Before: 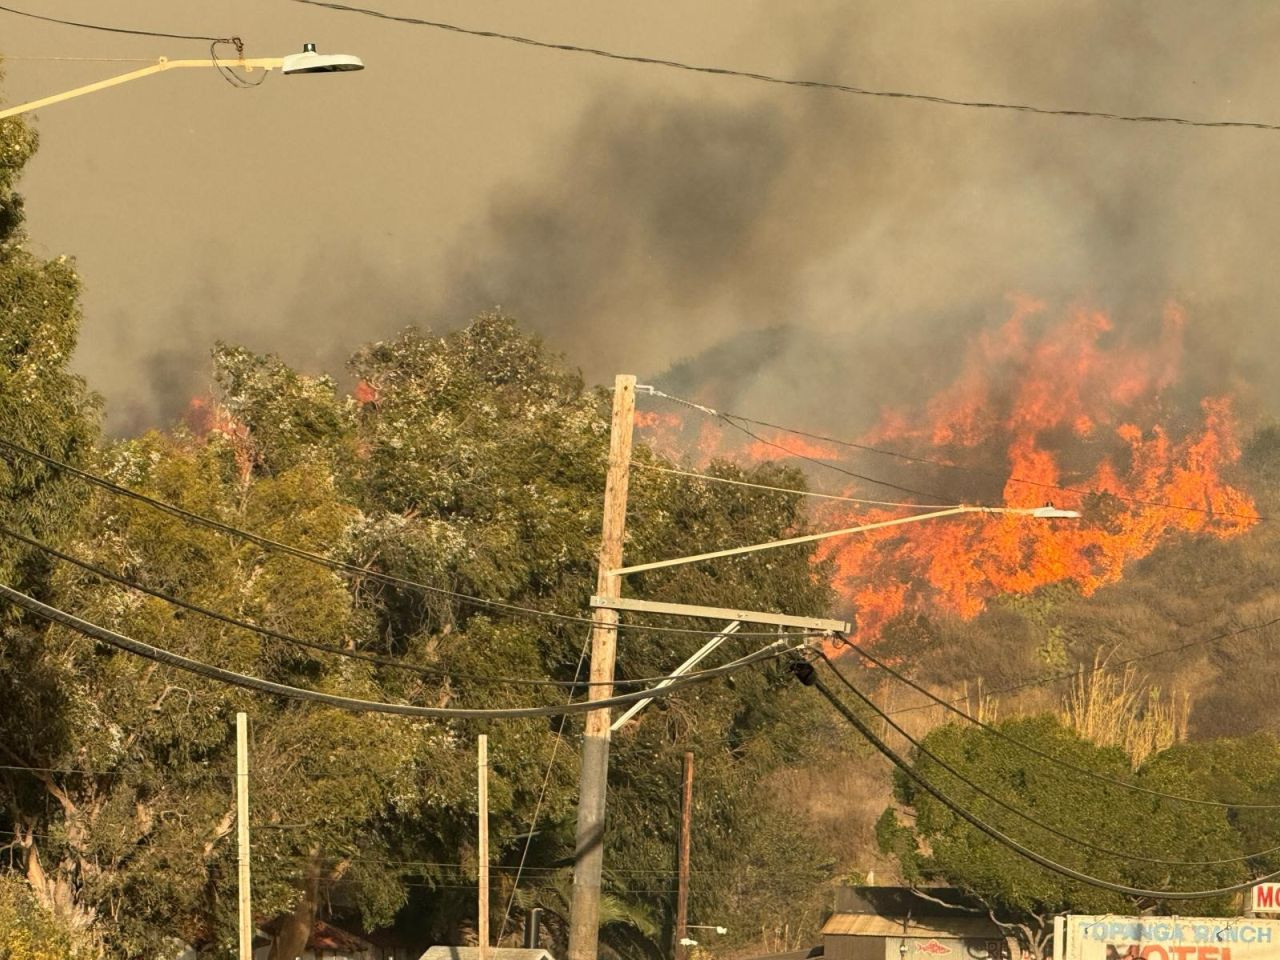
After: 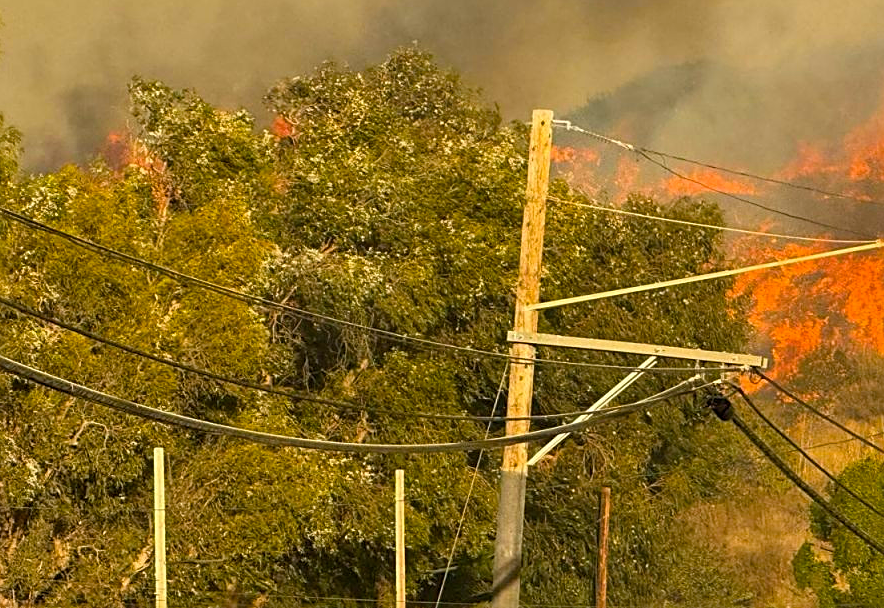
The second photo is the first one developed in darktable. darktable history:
crop: left 6.547%, top 27.683%, right 24.32%, bottom 8.939%
color balance rgb: power › hue 71.7°, perceptual saturation grading › global saturation 30.113%, global vibrance 20%
sharpen: on, module defaults
